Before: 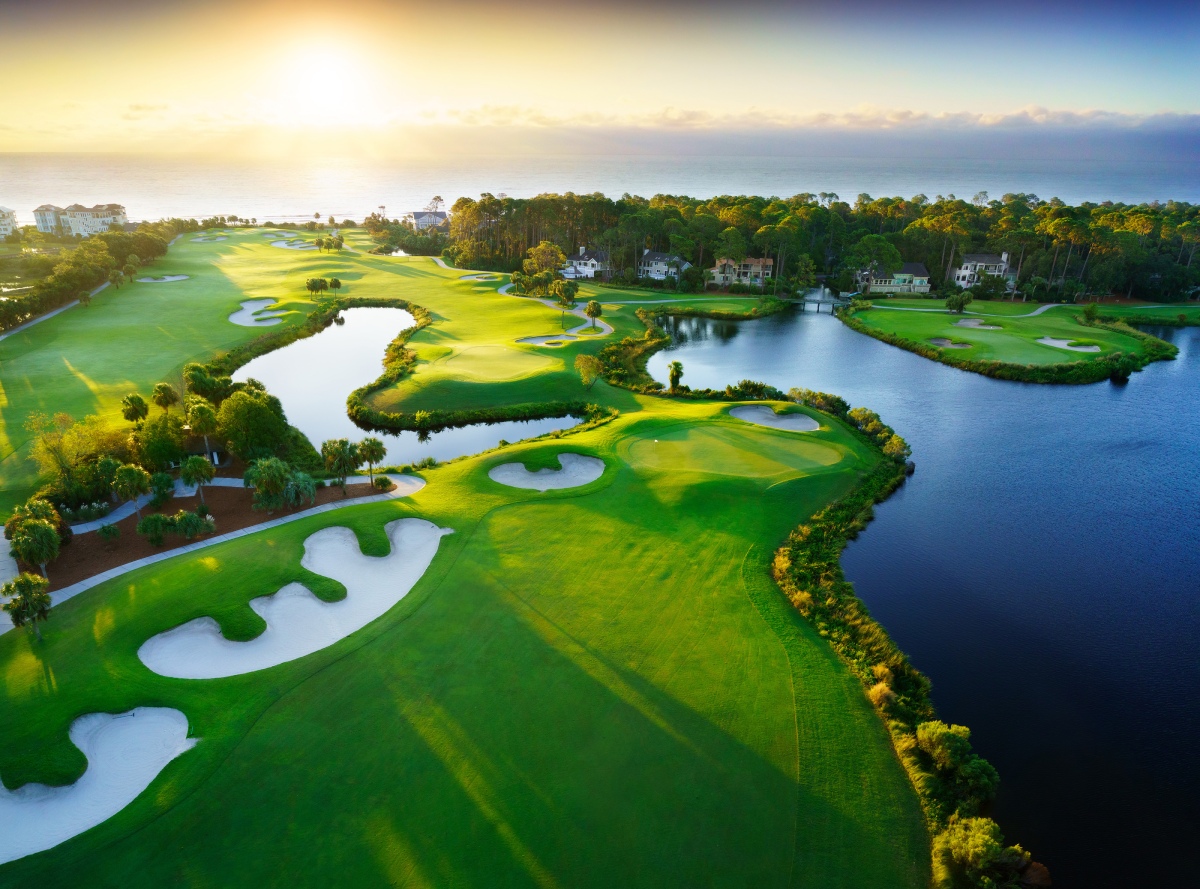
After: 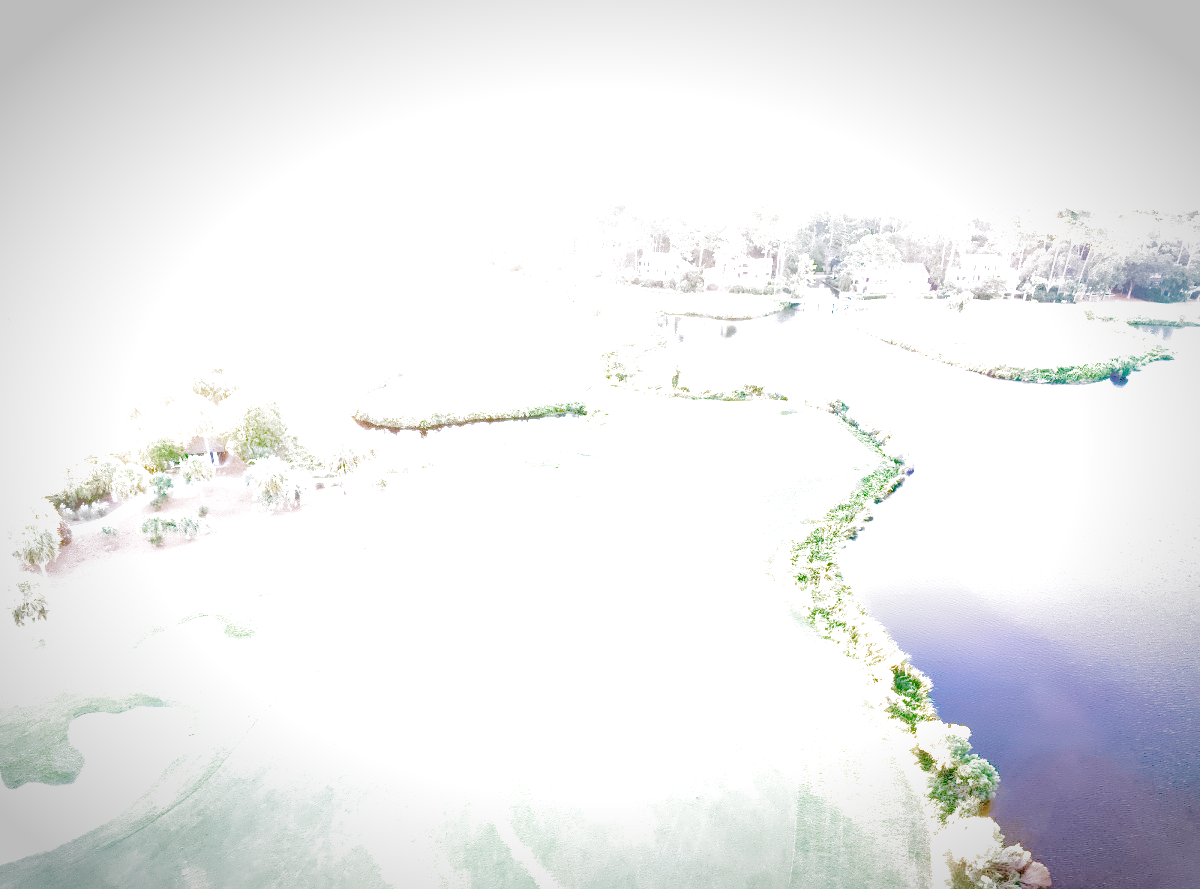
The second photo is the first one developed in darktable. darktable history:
denoise (profiled): preserve shadows 1.29, scattering 0.02, a [-1, 0, 0], compensate highlight preservation false
haze removal: compatibility mode true, adaptive false
highlight reconstruction: on, module defaults
lens correction: scale 1, crop 1, focal 35, aperture 2, distance 5.75, camera "Canon EOS RP", lens "Canon RF 35mm F1.8 MACRO IS STM"
white balance: red 2.229, blue 1.46
velvia: on, module defaults
exposure: black level correction 0, exposure 2.13 EV, compensate exposure bias true, compensate highlight preservation false
local contrast: on, module defaults
vignetting: automatic ratio true
color balance rgb: linear chroma grading › global chroma 5%, perceptual saturation grading › global saturation 20%, perceptual saturation grading › highlights -25%, perceptual saturation grading › shadows 25%, perceptual brilliance grading › global brilliance 7%, global vibrance 5%
color calibration: illuminant as shot in camera, x 0.37, y 0.382, temperature 4313.32 K
filmic rgb: black relative exposure -3.89 EV, white relative exposure 4.3 EV, hardness 2.27, preserve chrominance no, color science v5 (2021), contrast in shadows soft, contrast in highlights soft
tone equalizer "contrast tone curve: strong": -8 EV -1.08 EV, -7 EV -1.01 EV, -6 EV -0.867 EV, -5 EV -0.578 EV, -3 EV 0.578 EV, -2 EV 0.867 EV, -1 EV 1.01 EV, +0 EV 1.08 EV, edges refinement/feathering 500, mask exposure compensation -1.57 EV, preserve details no
shadows and highlights: white point adjustment 3.5
